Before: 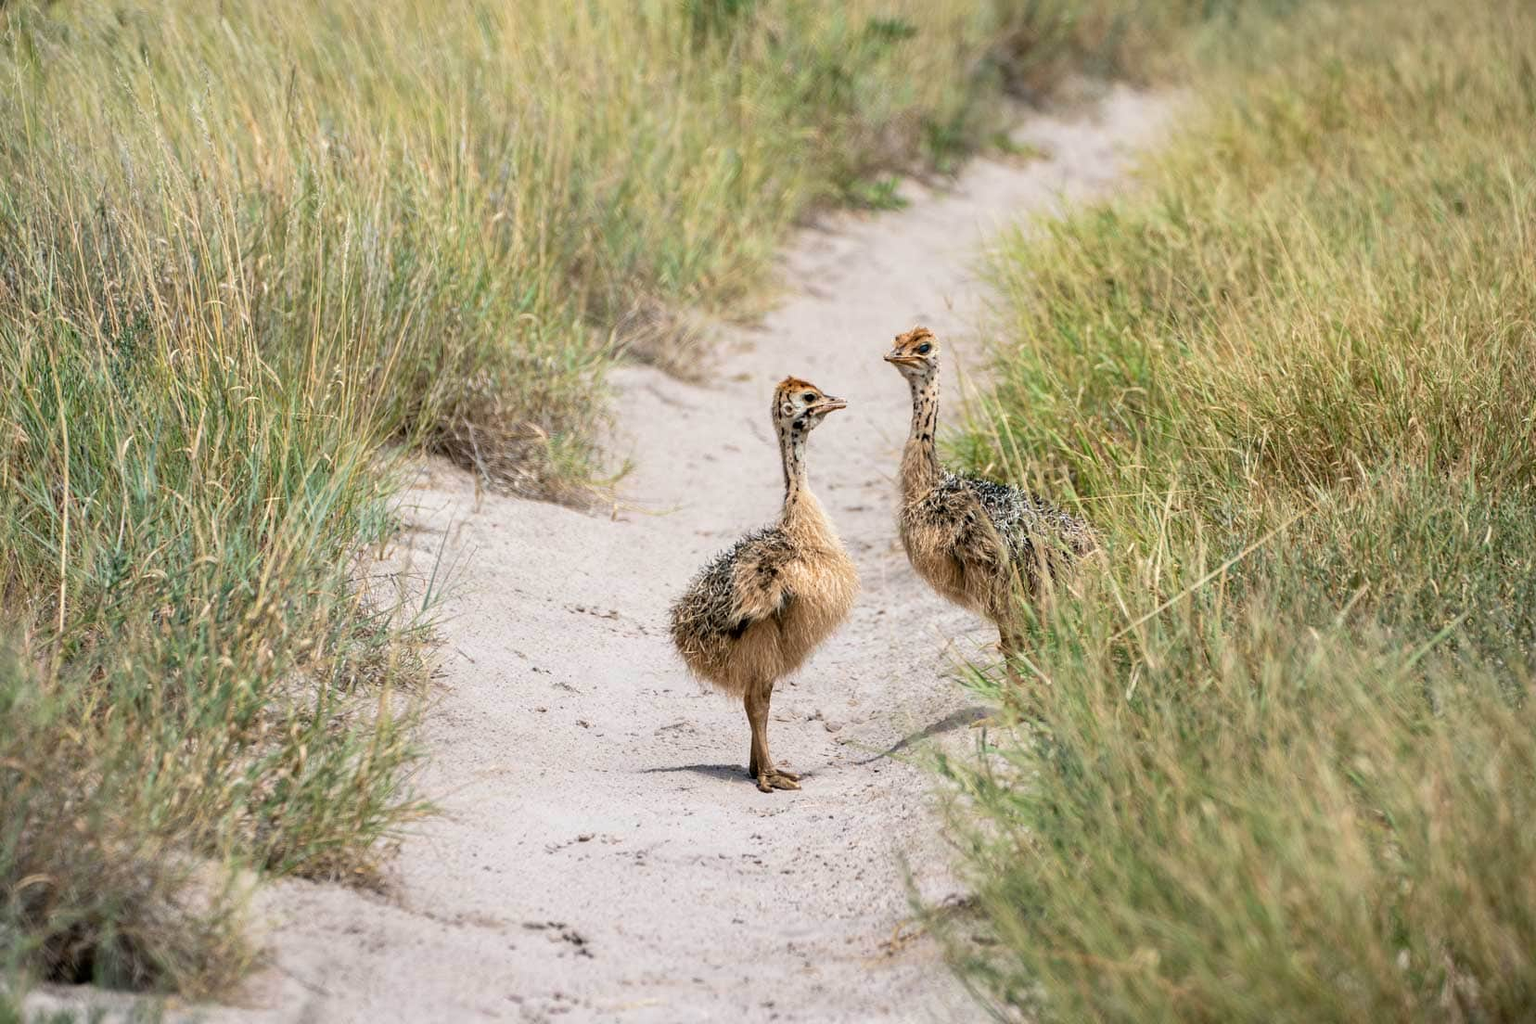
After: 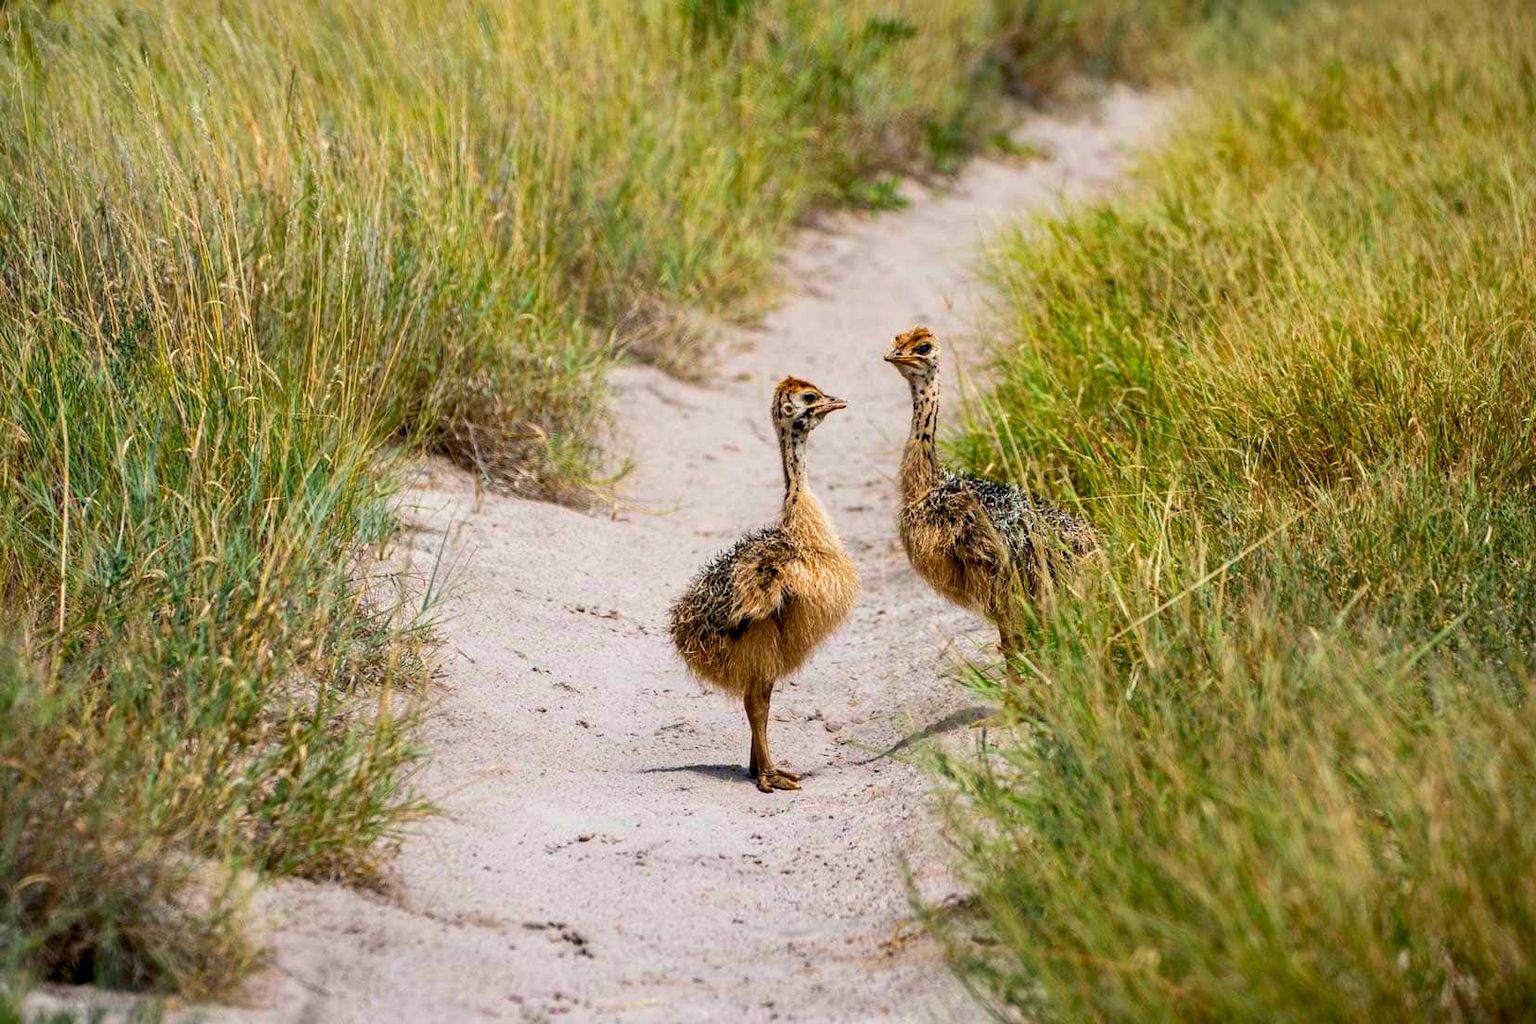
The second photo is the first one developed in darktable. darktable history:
contrast brightness saturation: contrast 0.069, brightness -0.131, saturation 0.057
color balance rgb: global offset › luminance -0.841%, perceptual saturation grading › global saturation 0.845%, global vibrance 50.208%
